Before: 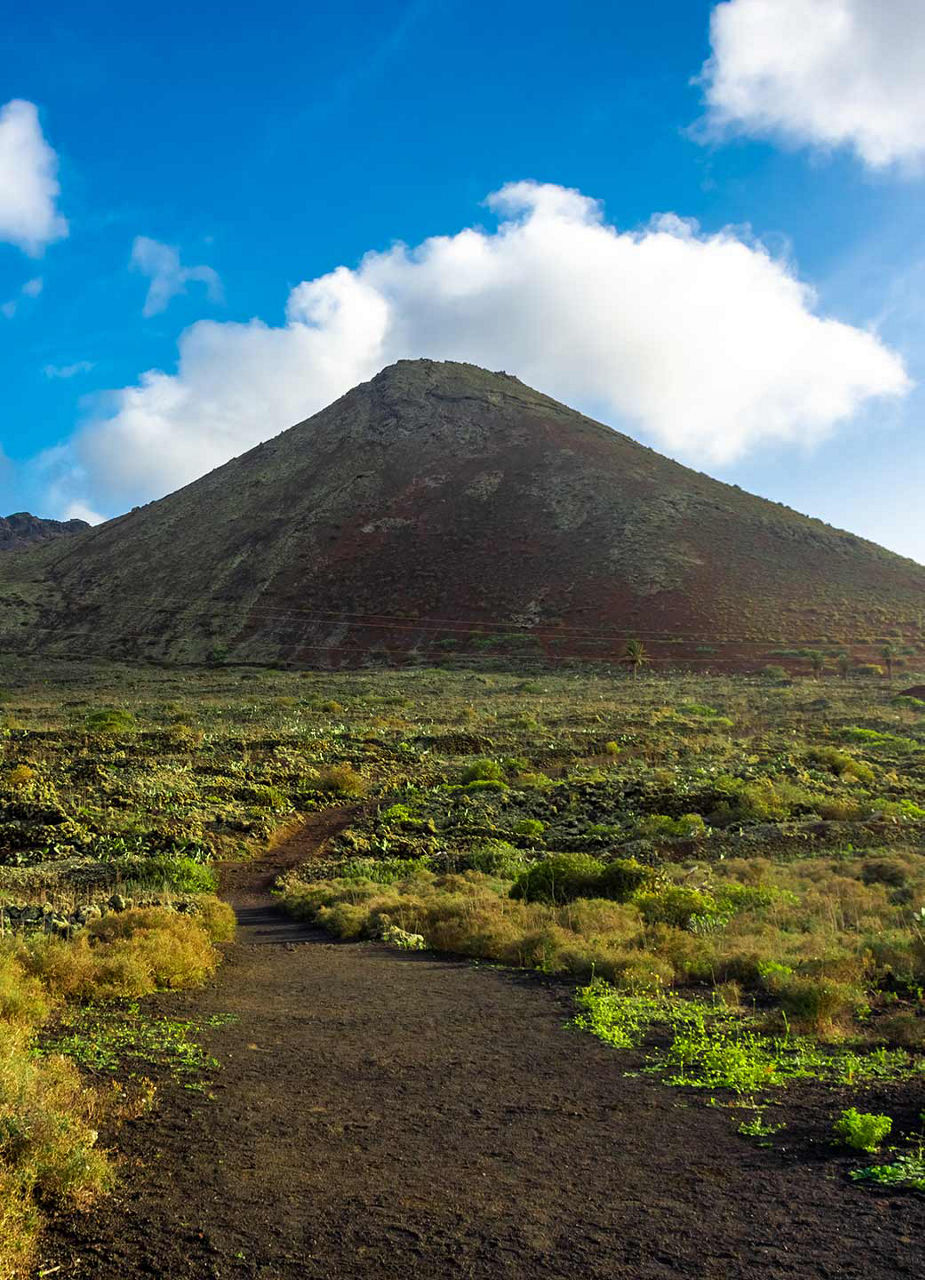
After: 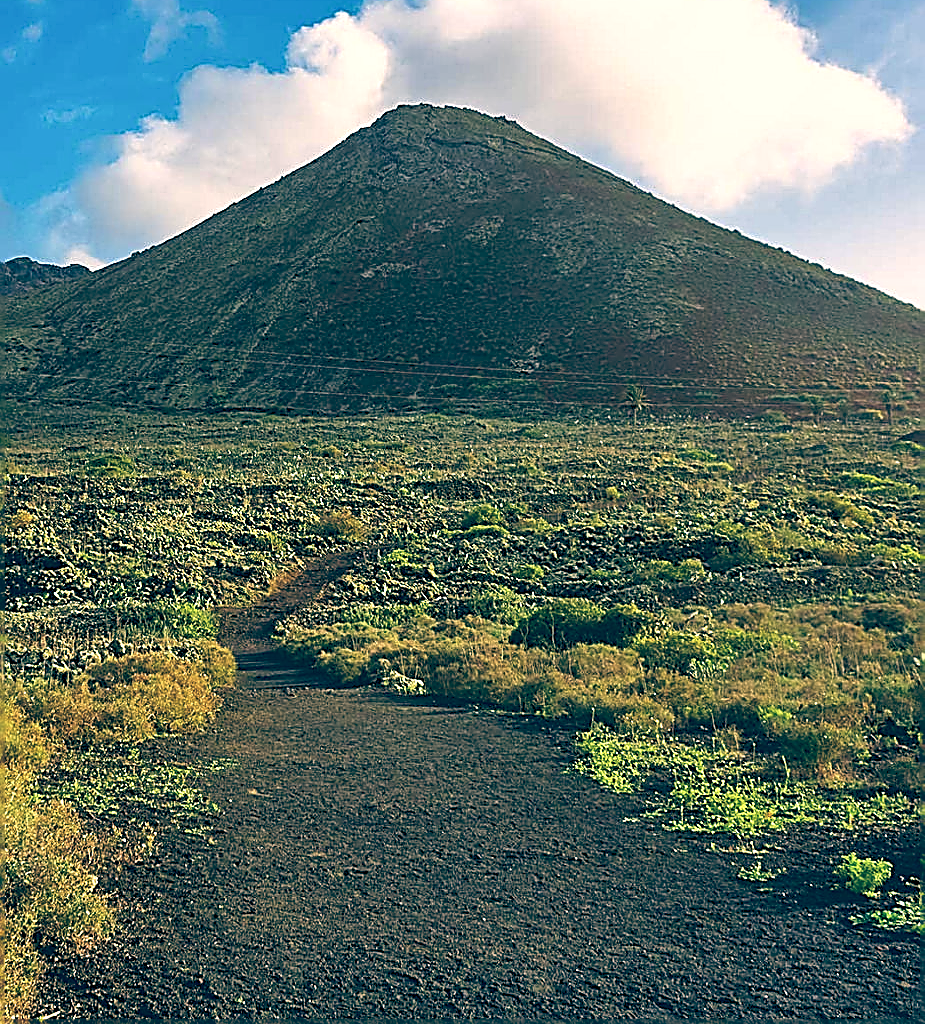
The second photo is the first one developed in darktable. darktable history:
crop and rotate: top 19.998%
shadows and highlights: shadows 37.27, highlights -28.18, soften with gaussian
color balance: lift [1.006, 0.985, 1.002, 1.015], gamma [1, 0.953, 1.008, 1.047], gain [1.076, 1.13, 1.004, 0.87]
sharpen: amount 1.861
